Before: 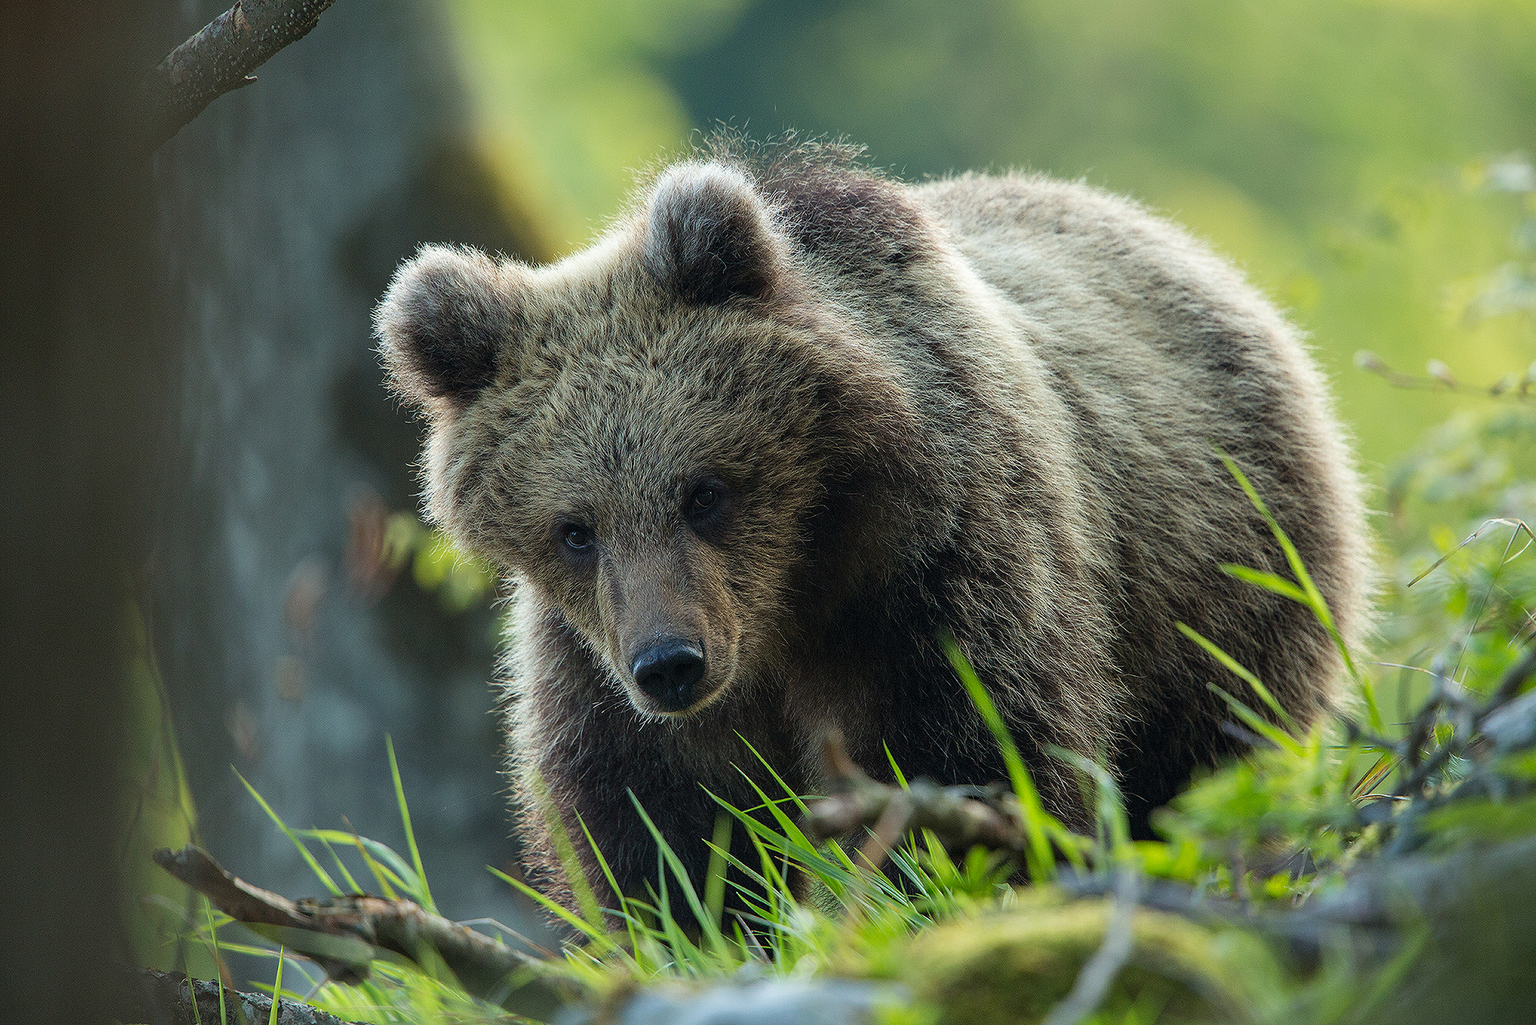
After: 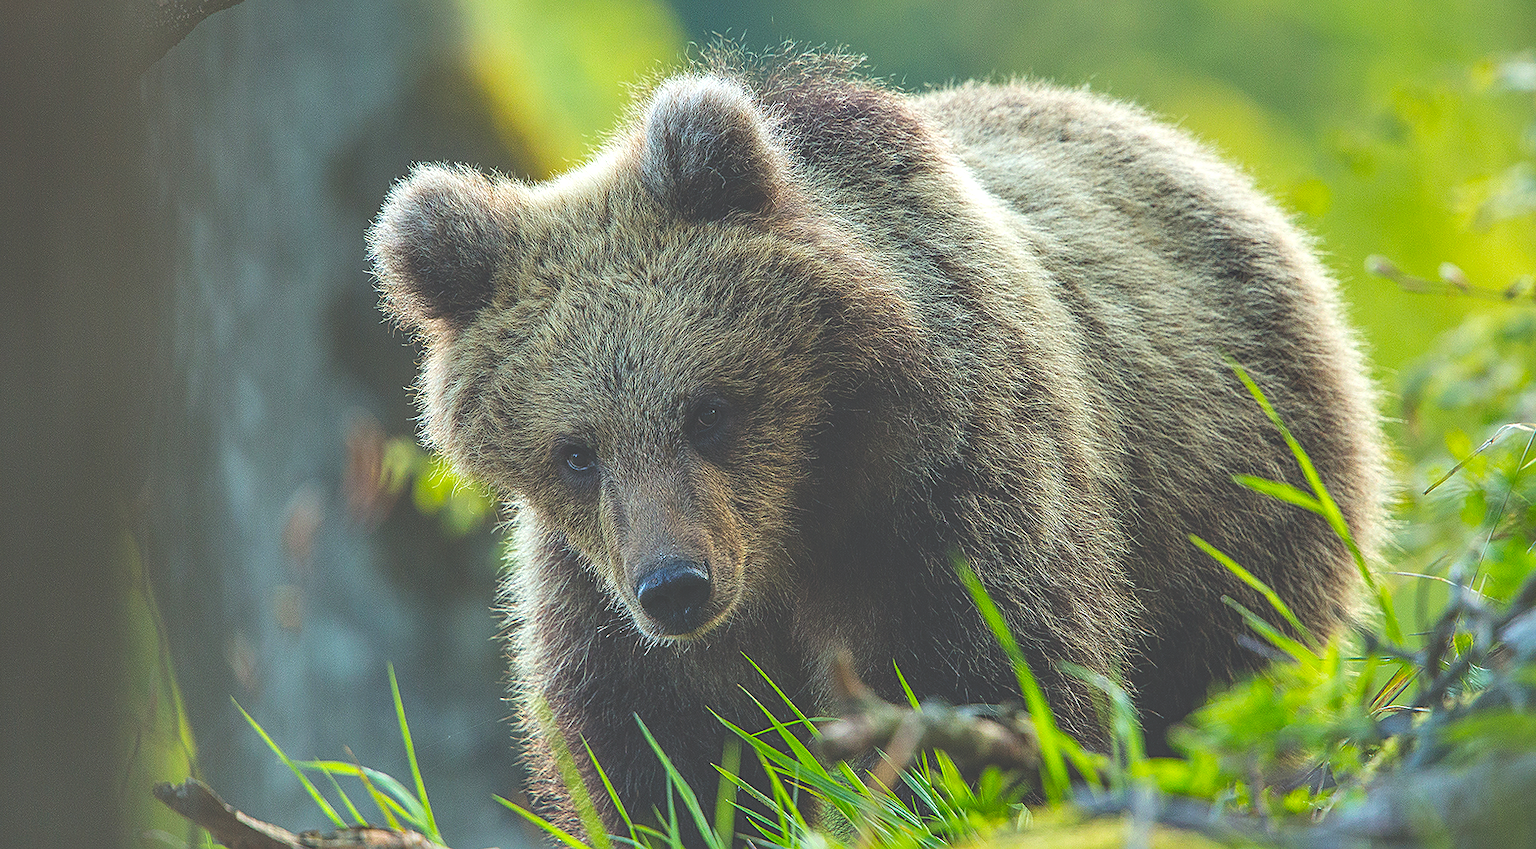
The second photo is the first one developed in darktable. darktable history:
contrast brightness saturation: contrast 0.03, brightness 0.06, saturation 0.13
sharpen: on, module defaults
crop: top 7.625%, bottom 8.027%
color balance rgb: perceptual saturation grading › global saturation 25%, global vibrance 20%
rotate and perspective: rotation -1°, crop left 0.011, crop right 0.989, crop top 0.025, crop bottom 0.975
exposure: black level correction -0.041, exposure 0.064 EV, compensate highlight preservation false
shadows and highlights: shadows 32.83, highlights -47.7, soften with gaussian
local contrast: on, module defaults
